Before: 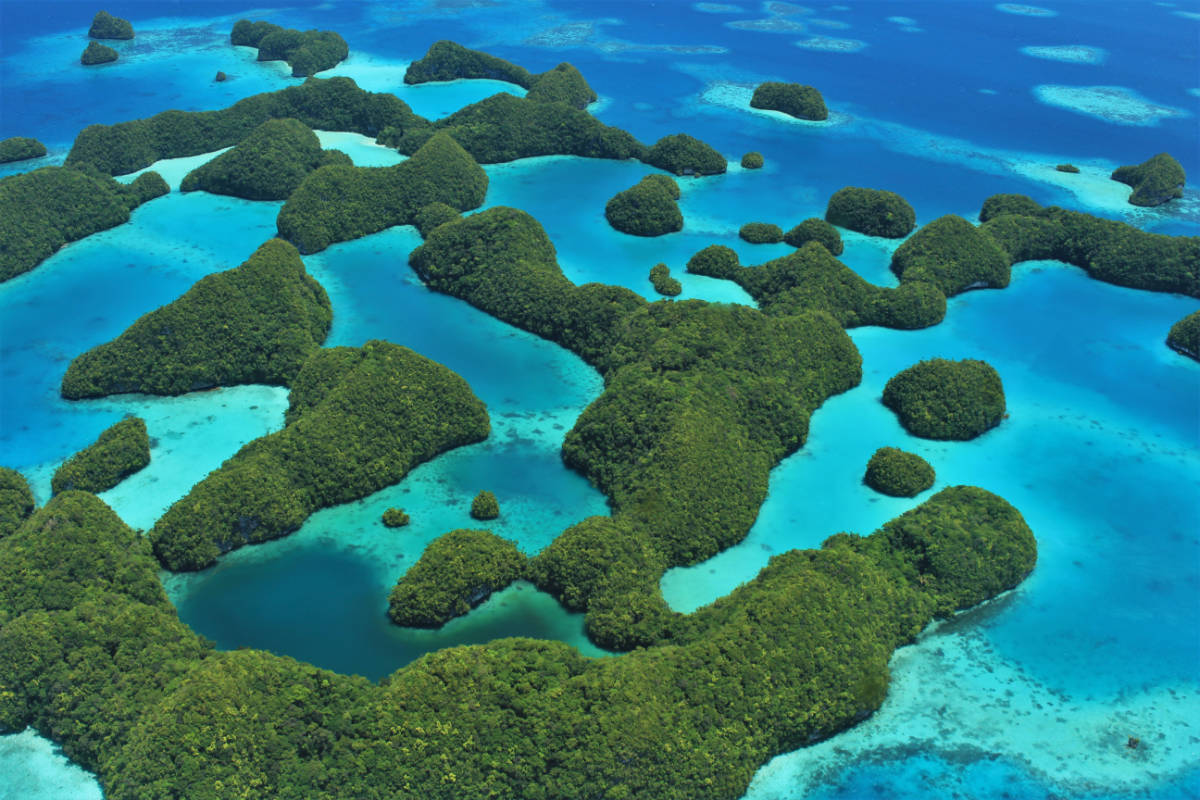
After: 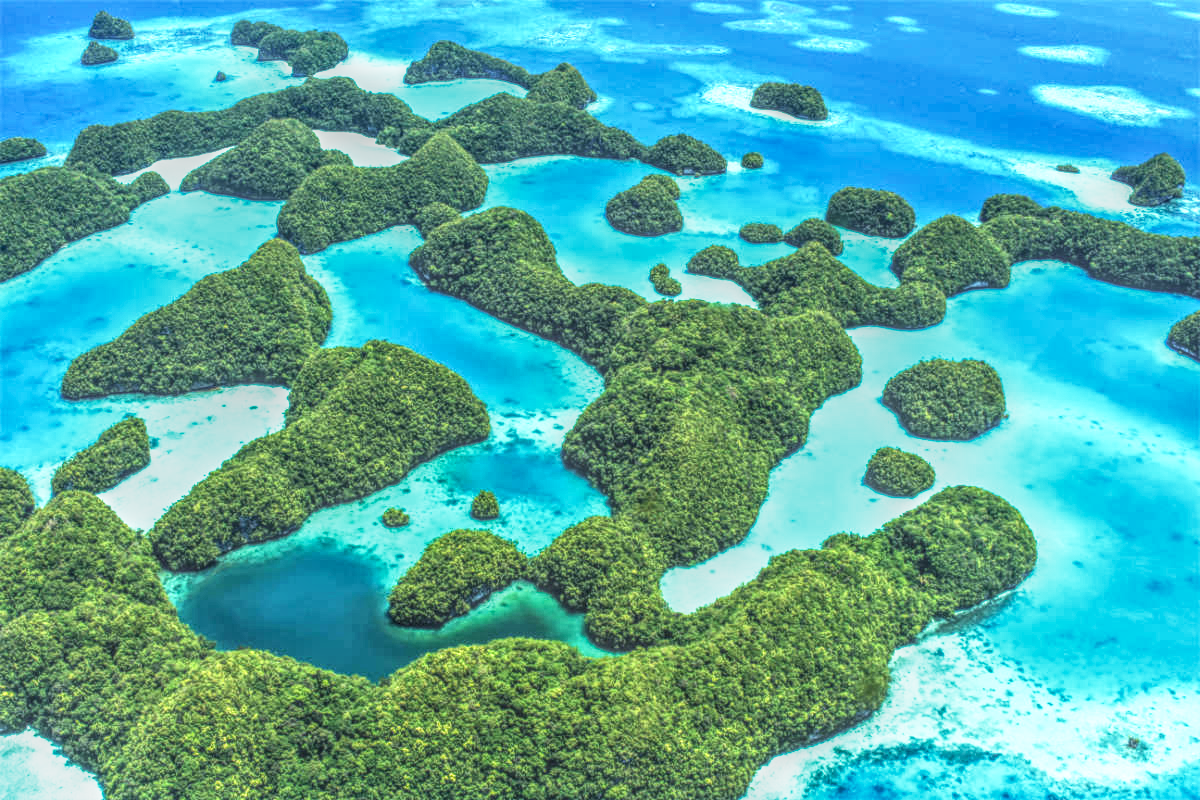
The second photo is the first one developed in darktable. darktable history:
base curve: curves: ch0 [(0, 0) (0.495, 0.917) (1, 1)], preserve colors none
tone equalizer: -8 EV -0.417 EV, -7 EV -0.389 EV, -6 EV -0.333 EV, -5 EV -0.222 EV, -3 EV 0.222 EV, -2 EV 0.333 EV, -1 EV 0.389 EV, +0 EV 0.417 EV, edges refinement/feathering 500, mask exposure compensation -1.57 EV, preserve details no
local contrast: highlights 0%, shadows 0%, detail 200%, midtone range 0.25
